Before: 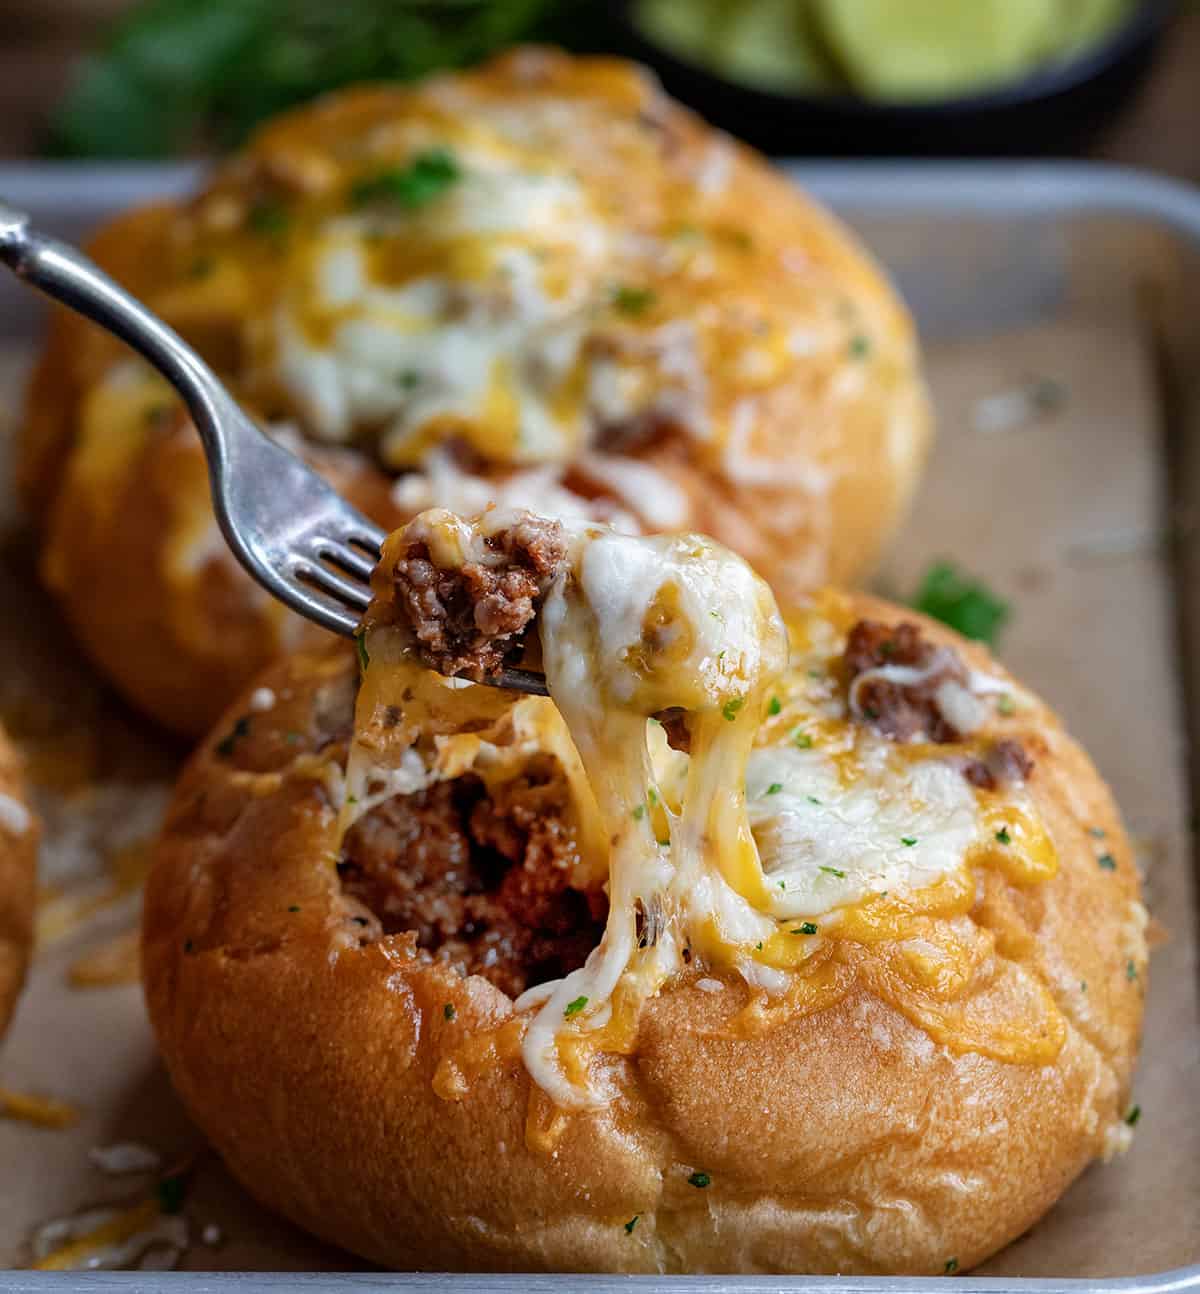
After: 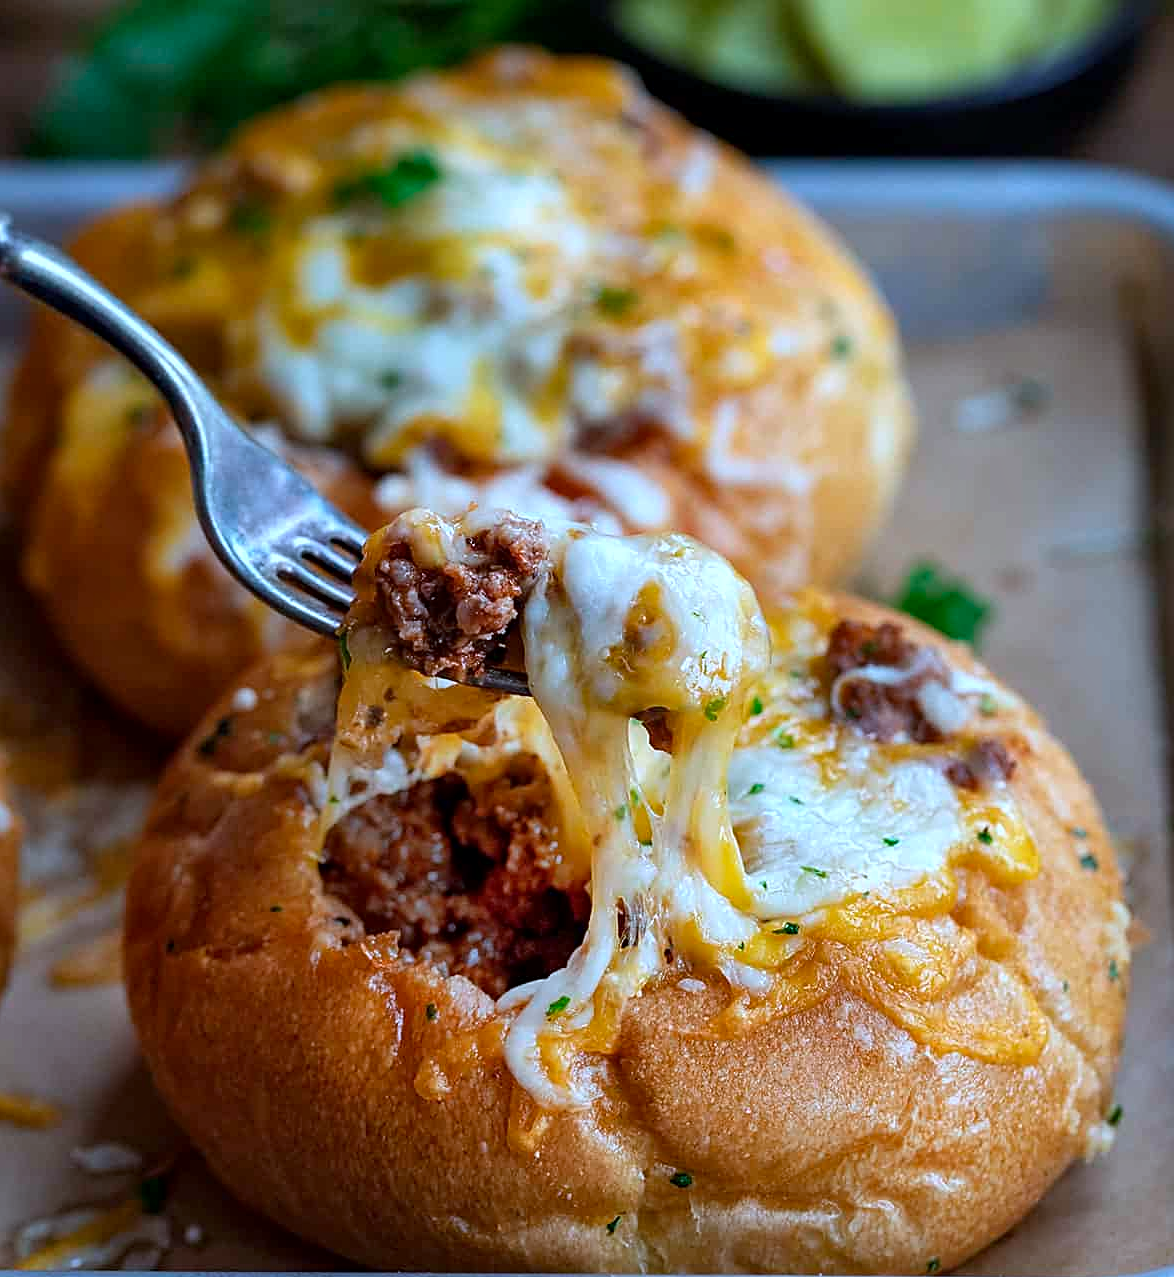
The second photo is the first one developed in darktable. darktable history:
color calibration: illuminant as shot in camera, x 0.385, y 0.38, temperature 3966.18 K
local contrast: mode bilateral grid, contrast 20, coarseness 51, detail 119%, midtone range 0.2
crop and rotate: left 1.53%, right 0.611%, bottom 1.239%
sharpen: on, module defaults
color correction: highlights a* -0.087, highlights b* -5.49, shadows a* -0.14, shadows b* -0.125
